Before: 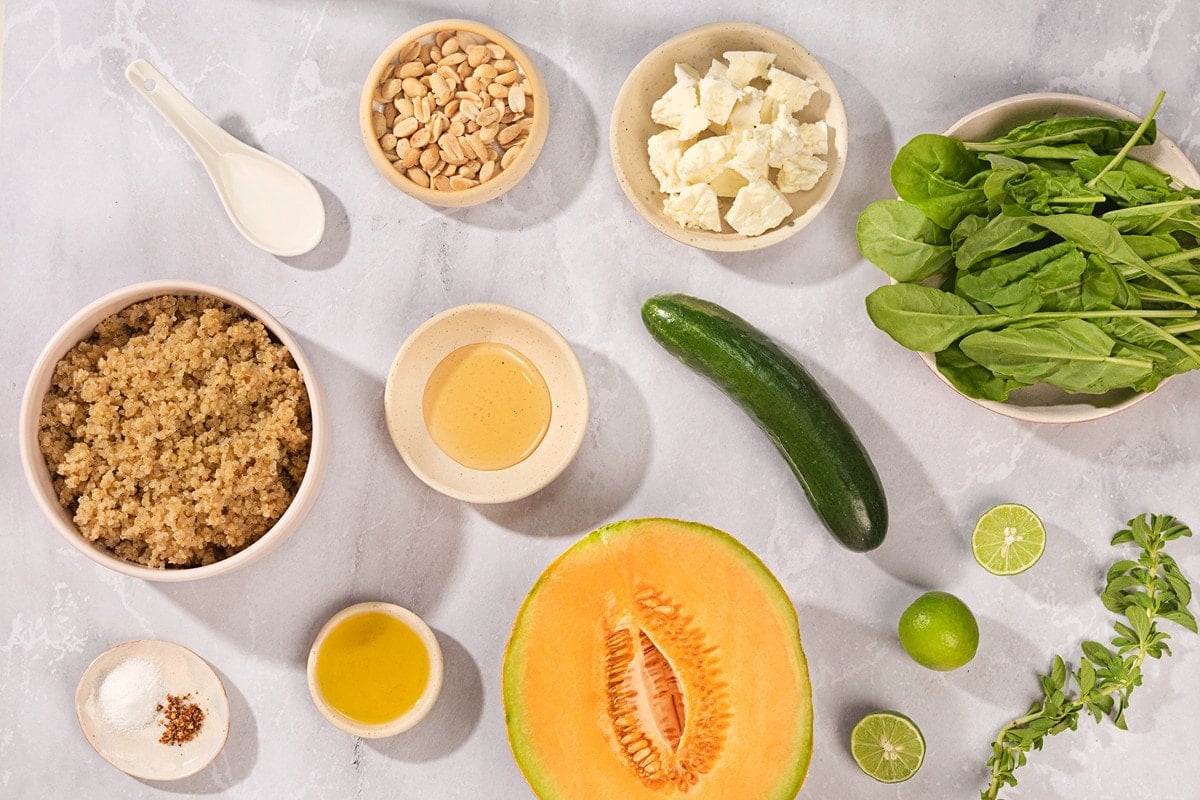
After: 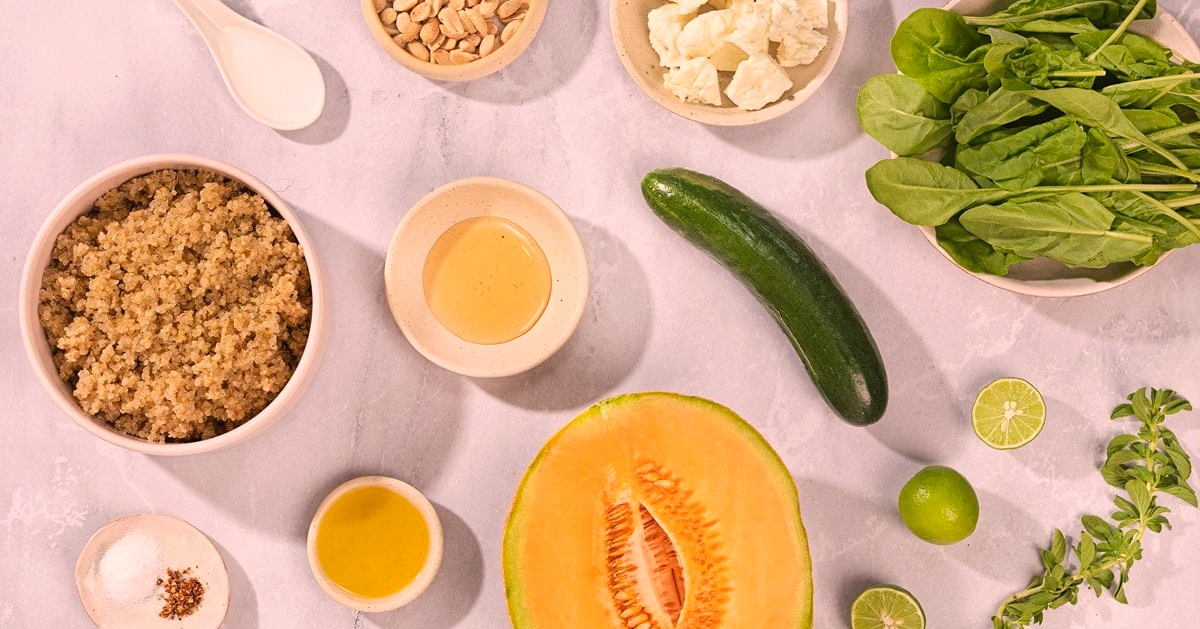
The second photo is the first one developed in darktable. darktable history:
color correction: highlights a* 12.23, highlights b* 5.41
crop and rotate: top 15.774%, bottom 5.506%
